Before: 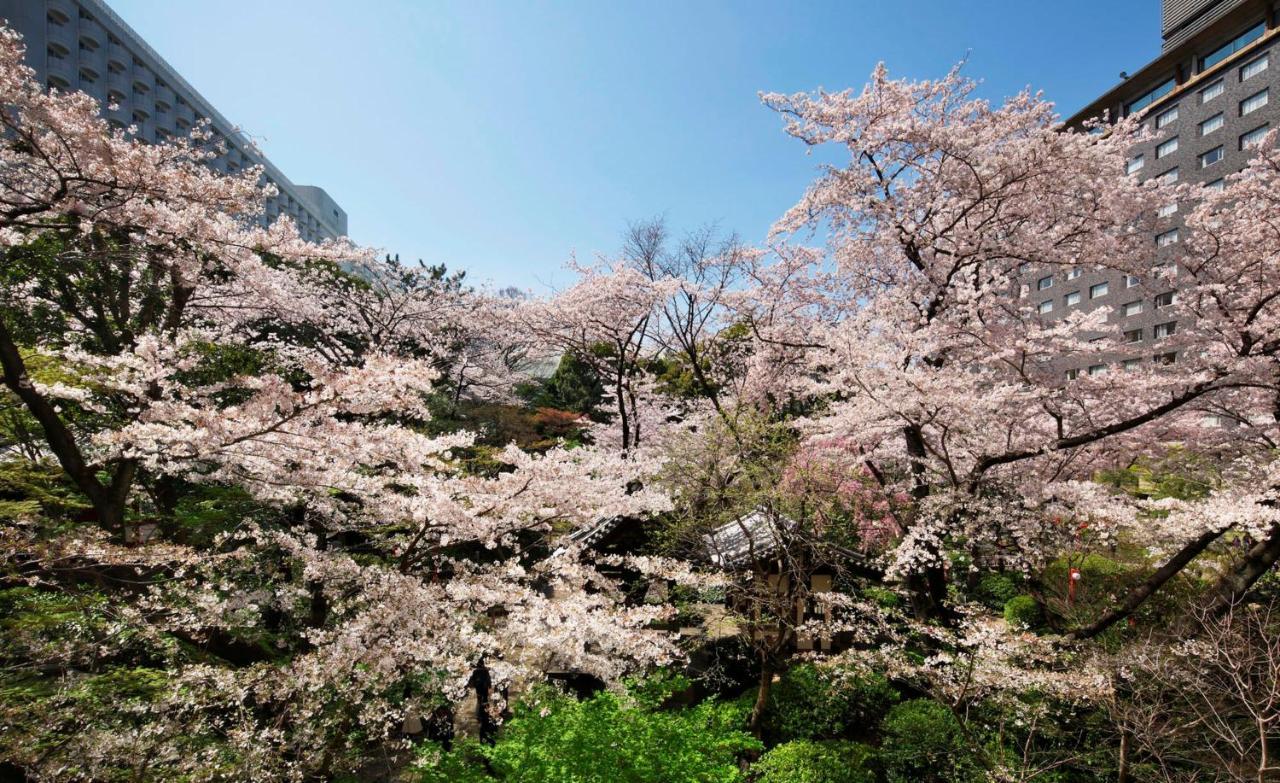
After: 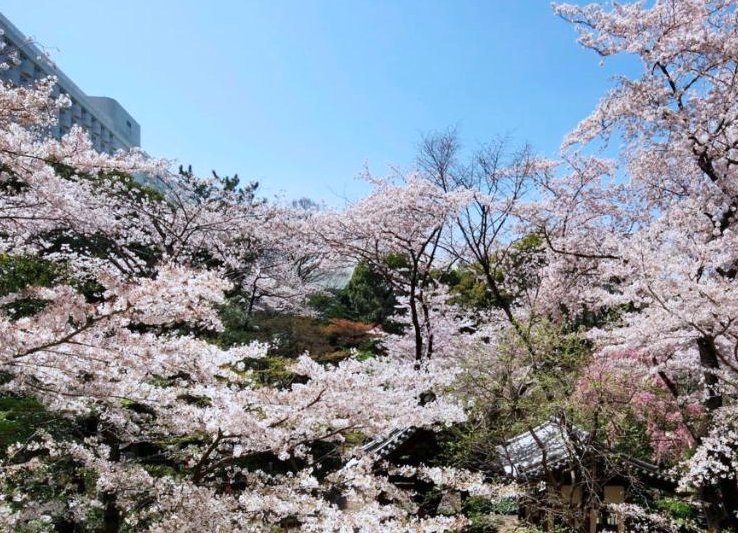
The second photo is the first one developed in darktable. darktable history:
color calibration: x 0.366, y 0.379, temperature 4405.85 K
crop: left 16.209%, top 11.404%, right 26.074%, bottom 20.492%
